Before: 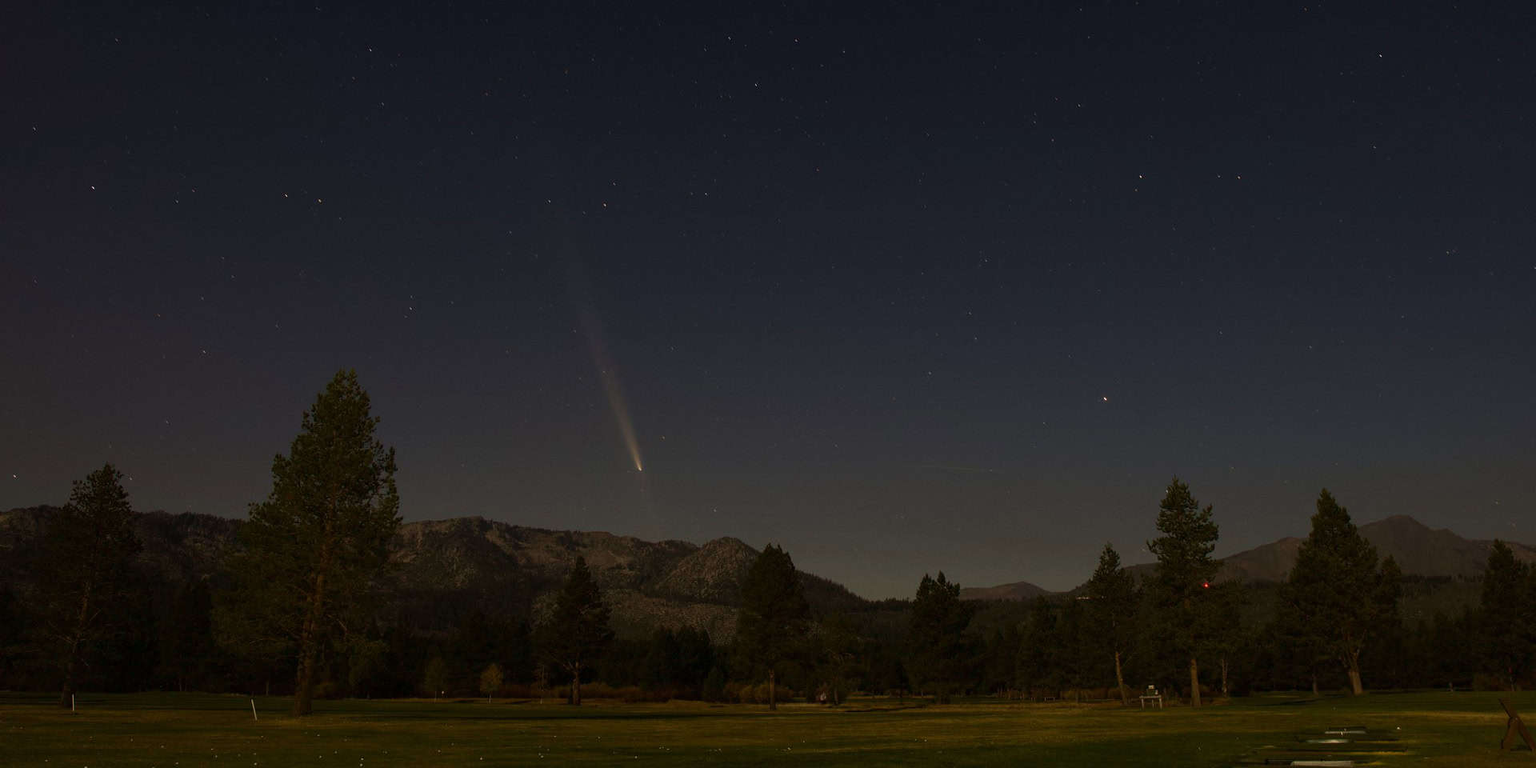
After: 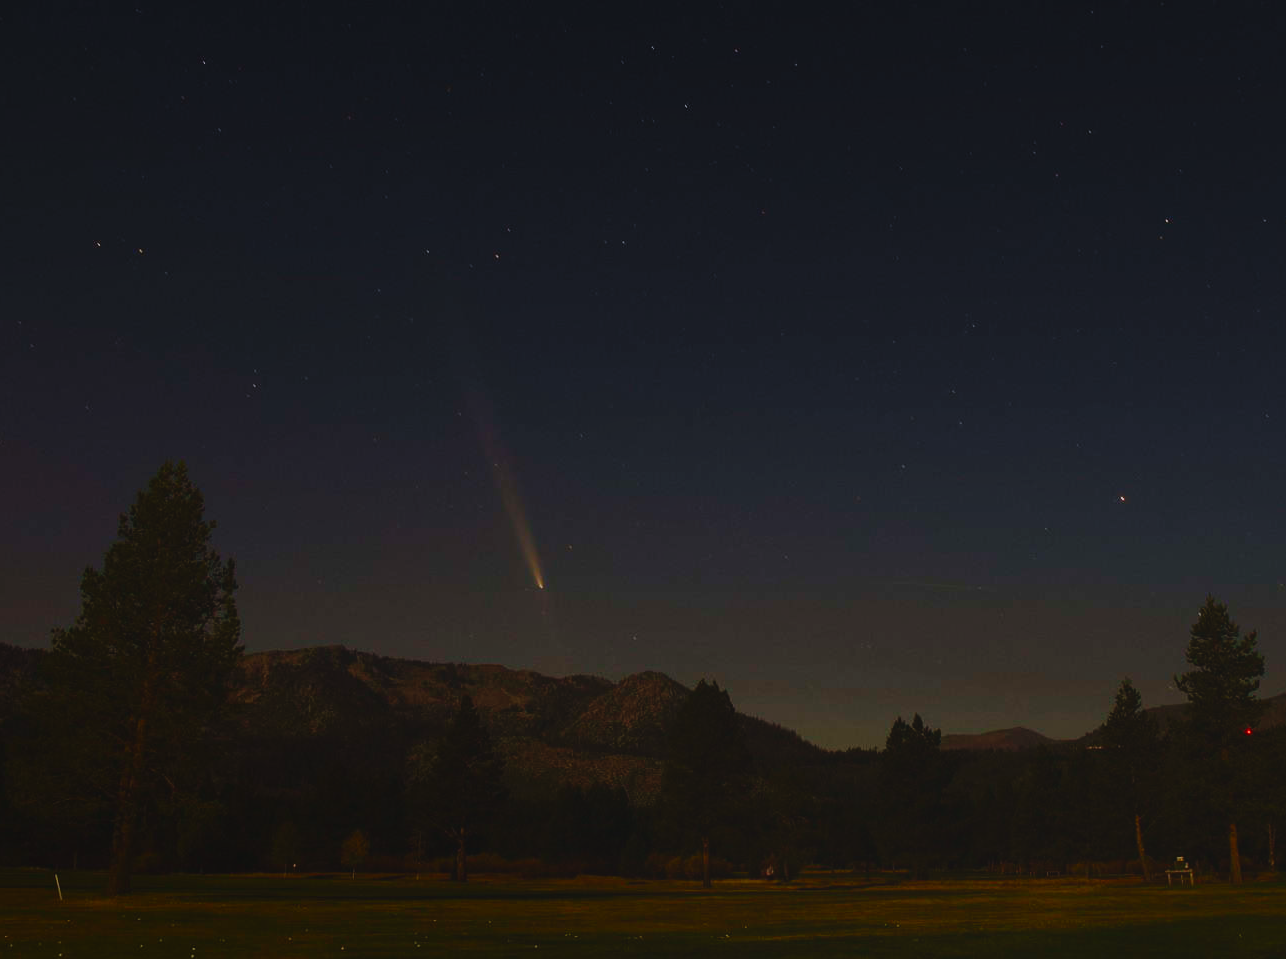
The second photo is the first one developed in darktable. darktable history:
tone equalizer: edges refinement/feathering 500, mask exposure compensation -1.57 EV, preserve details guided filter
crop and rotate: left 13.521%, right 19.448%
local contrast: detail 70%
tone curve: curves: ch0 [(0, 0.018) (0.162, 0.128) (0.434, 0.478) (0.667, 0.785) (0.819, 0.943) (1, 0.991)]; ch1 [(0, 0) (0.402, 0.36) (0.476, 0.449) (0.506, 0.505) (0.523, 0.518) (0.579, 0.626) (0.641, 0.668) (0.693, 0.745) (0.861, 0.934) (1, 1)]; ch2 [(0, 0) (0.424, 0.388) (0.483, 0.472) (0.503, 0.505) (0.521, 0.519) (0.547, 0.581) (0.582, 0.648) (0.699, 0.759) (0.997, 0.858)], preserve colors none
